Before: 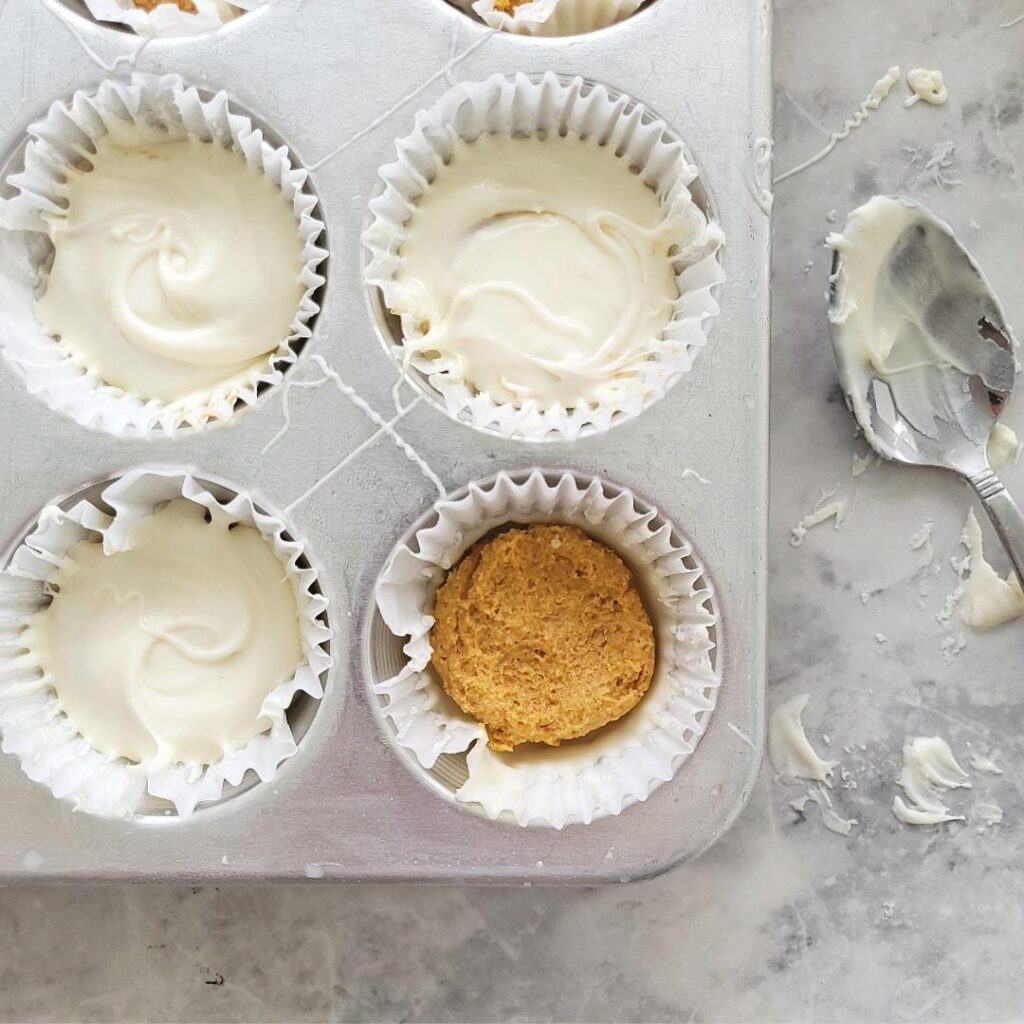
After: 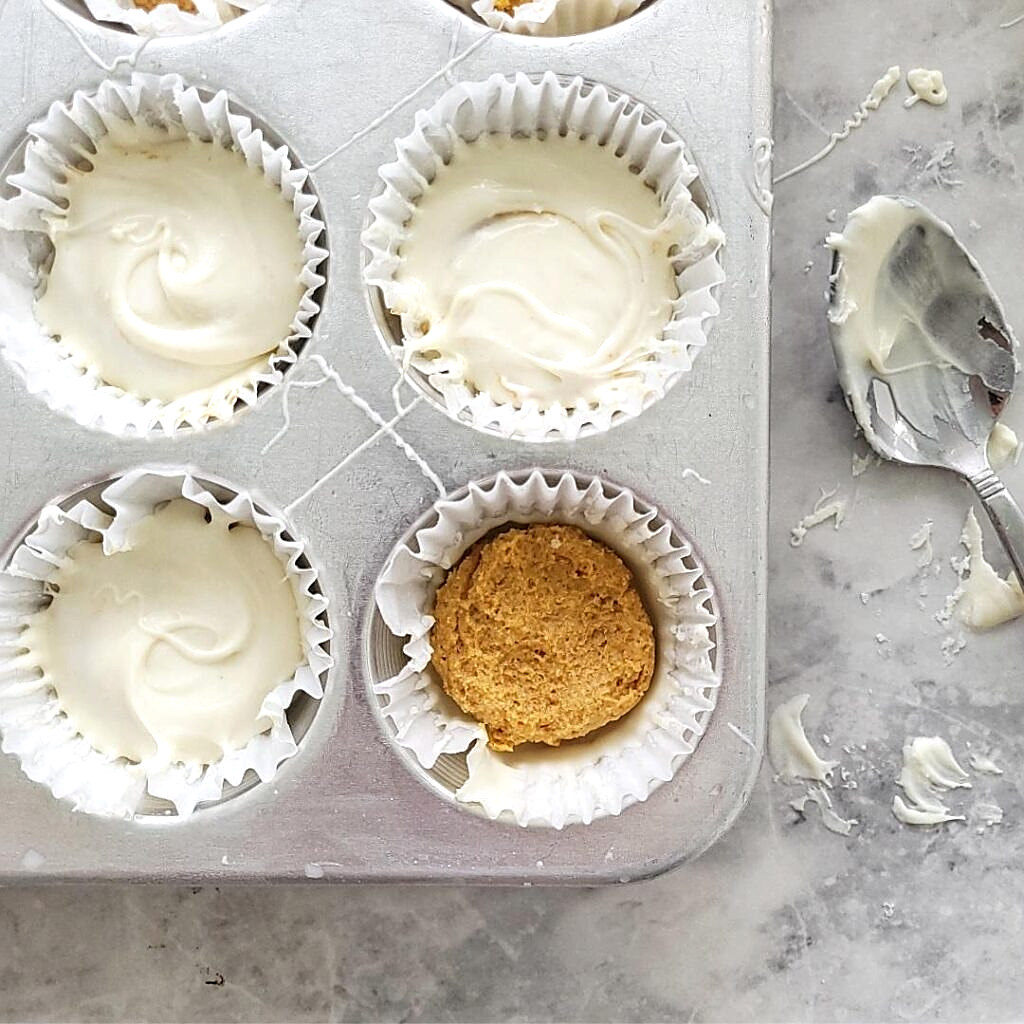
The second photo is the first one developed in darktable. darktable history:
sharpen: amount 0.582
local contrast: on, module defaults
exposure: exposure 0.082 EV, compensate highlight preservation false
